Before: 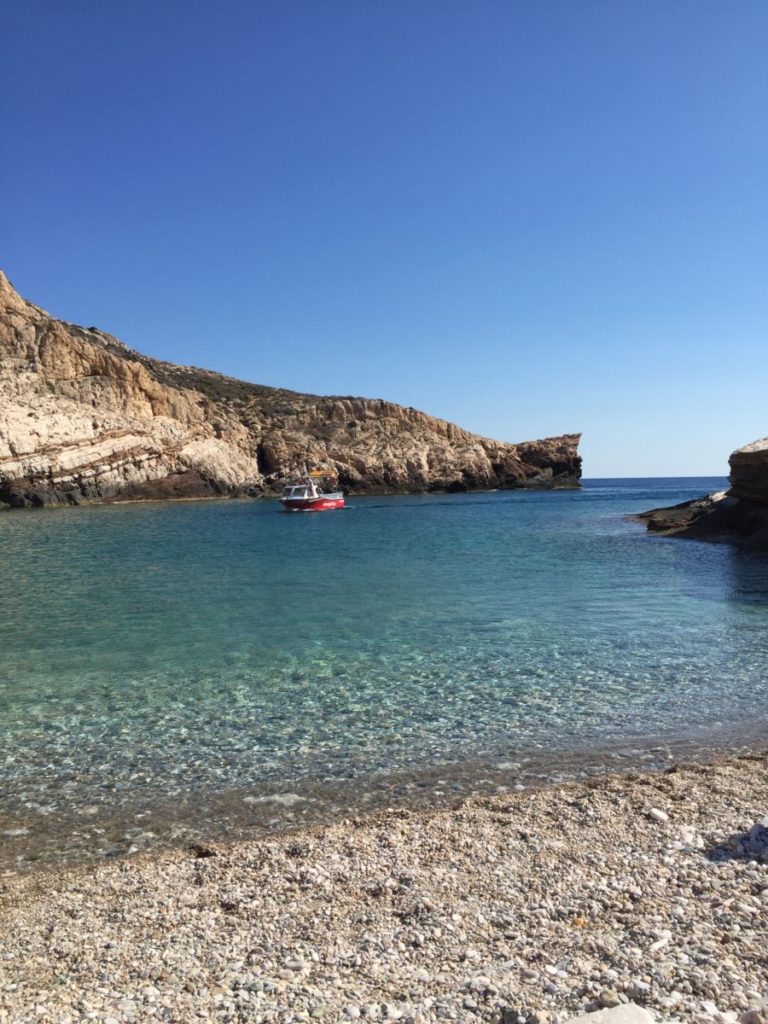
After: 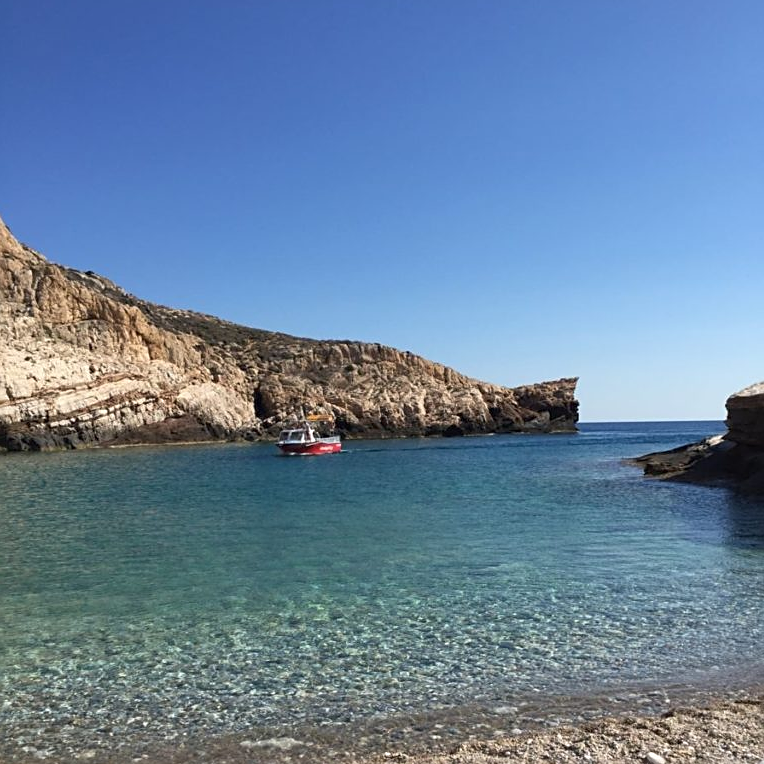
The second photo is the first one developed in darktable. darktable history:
crop: left 0.397%, top 5.524%, bottom 19.777%
sharpen: on, module defaults
